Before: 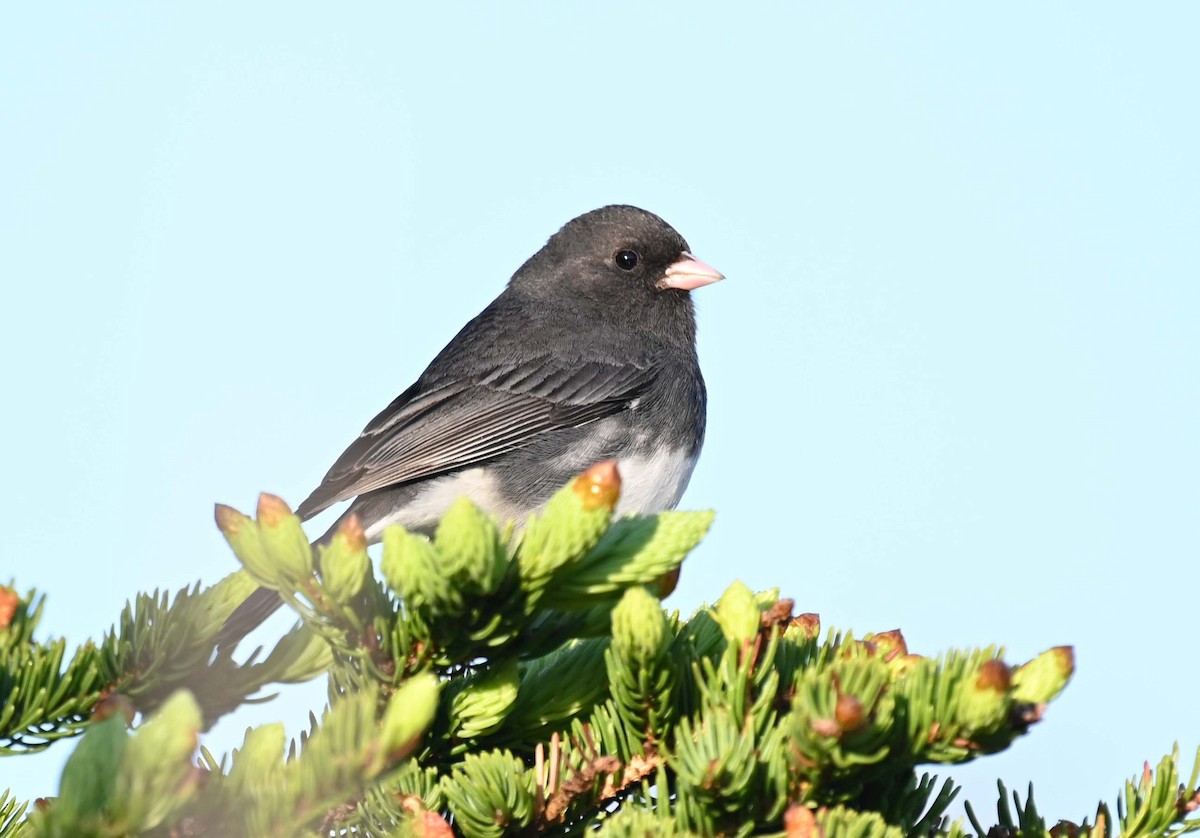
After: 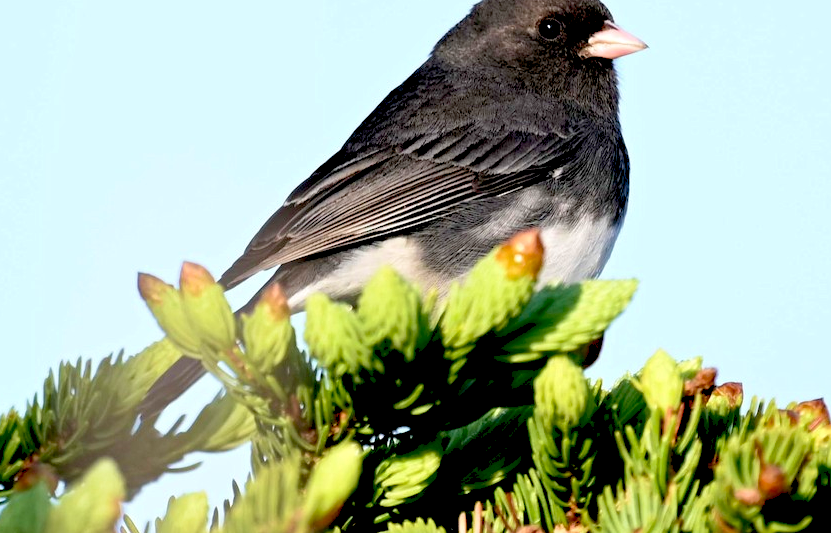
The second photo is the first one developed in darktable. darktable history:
white balance: red 1, blue 1
velvia: on, module defaults
crop: left 6.488%, top 27.668%, right 24.183%, bottom 8.656%
exposure: black level correction 0.046, exposure -0.228 EV, compensate highlight preservation false
levels: mode automatic, black 0.023%, white 99.97%, levels [0.062, 0.494, 0.925]
